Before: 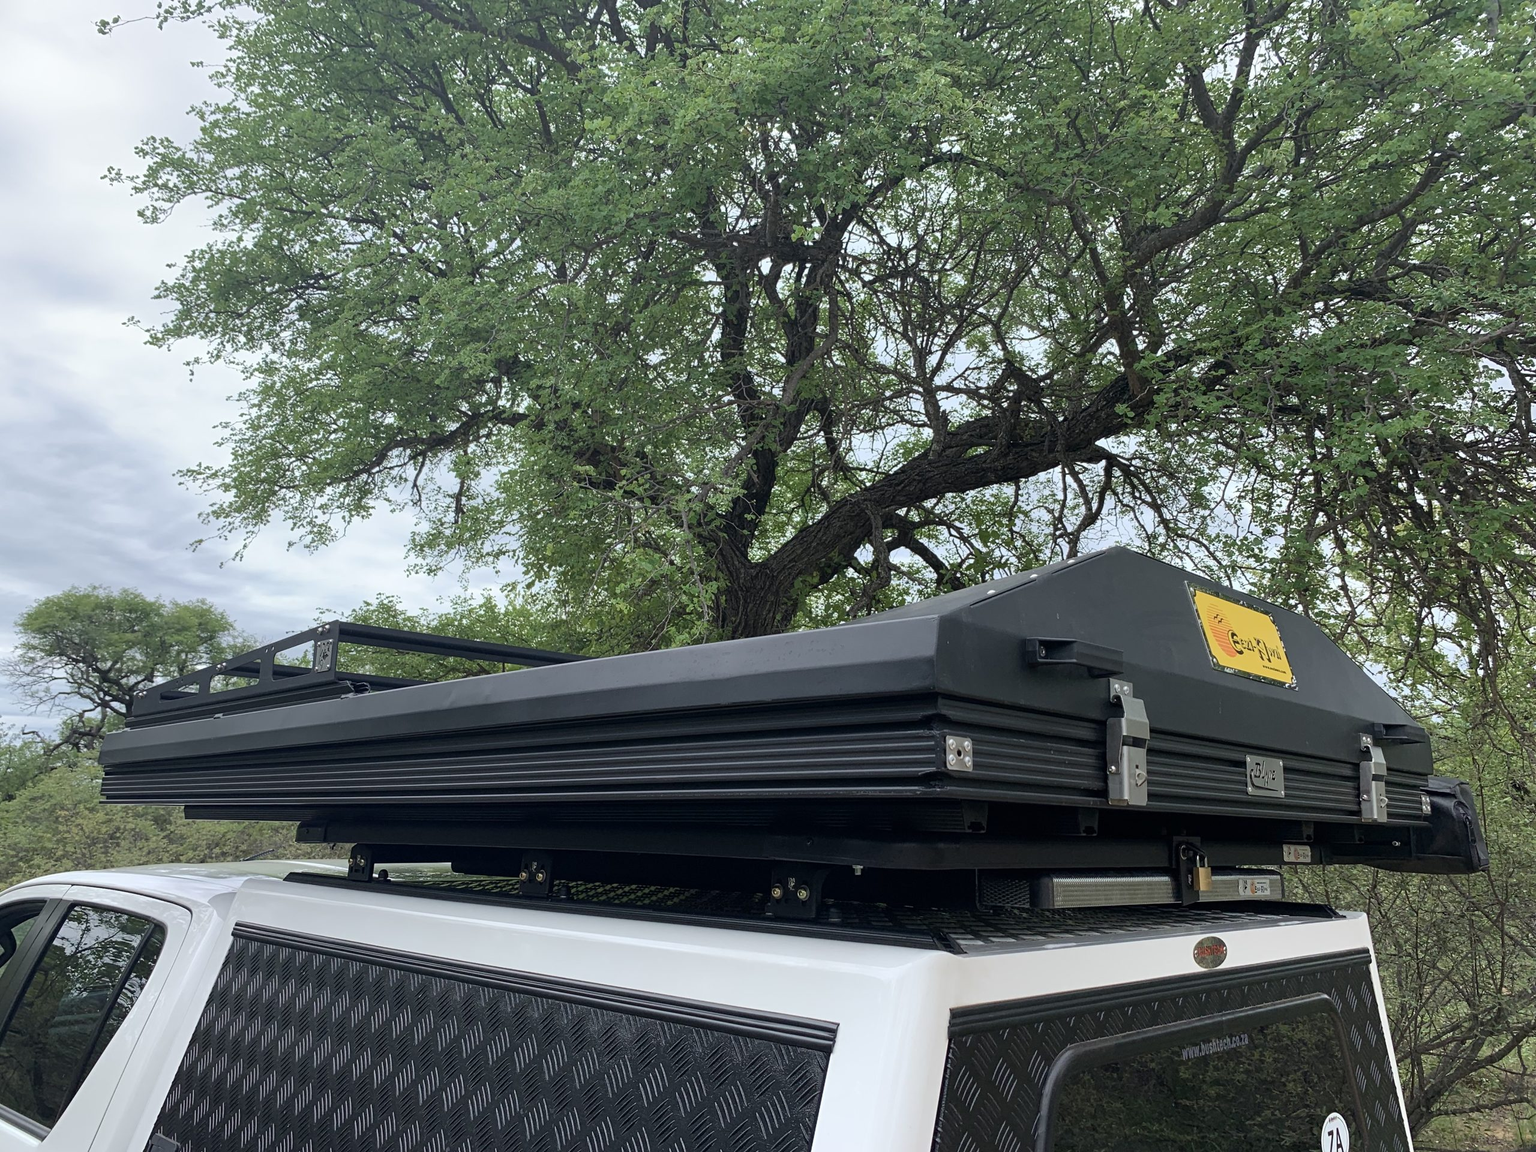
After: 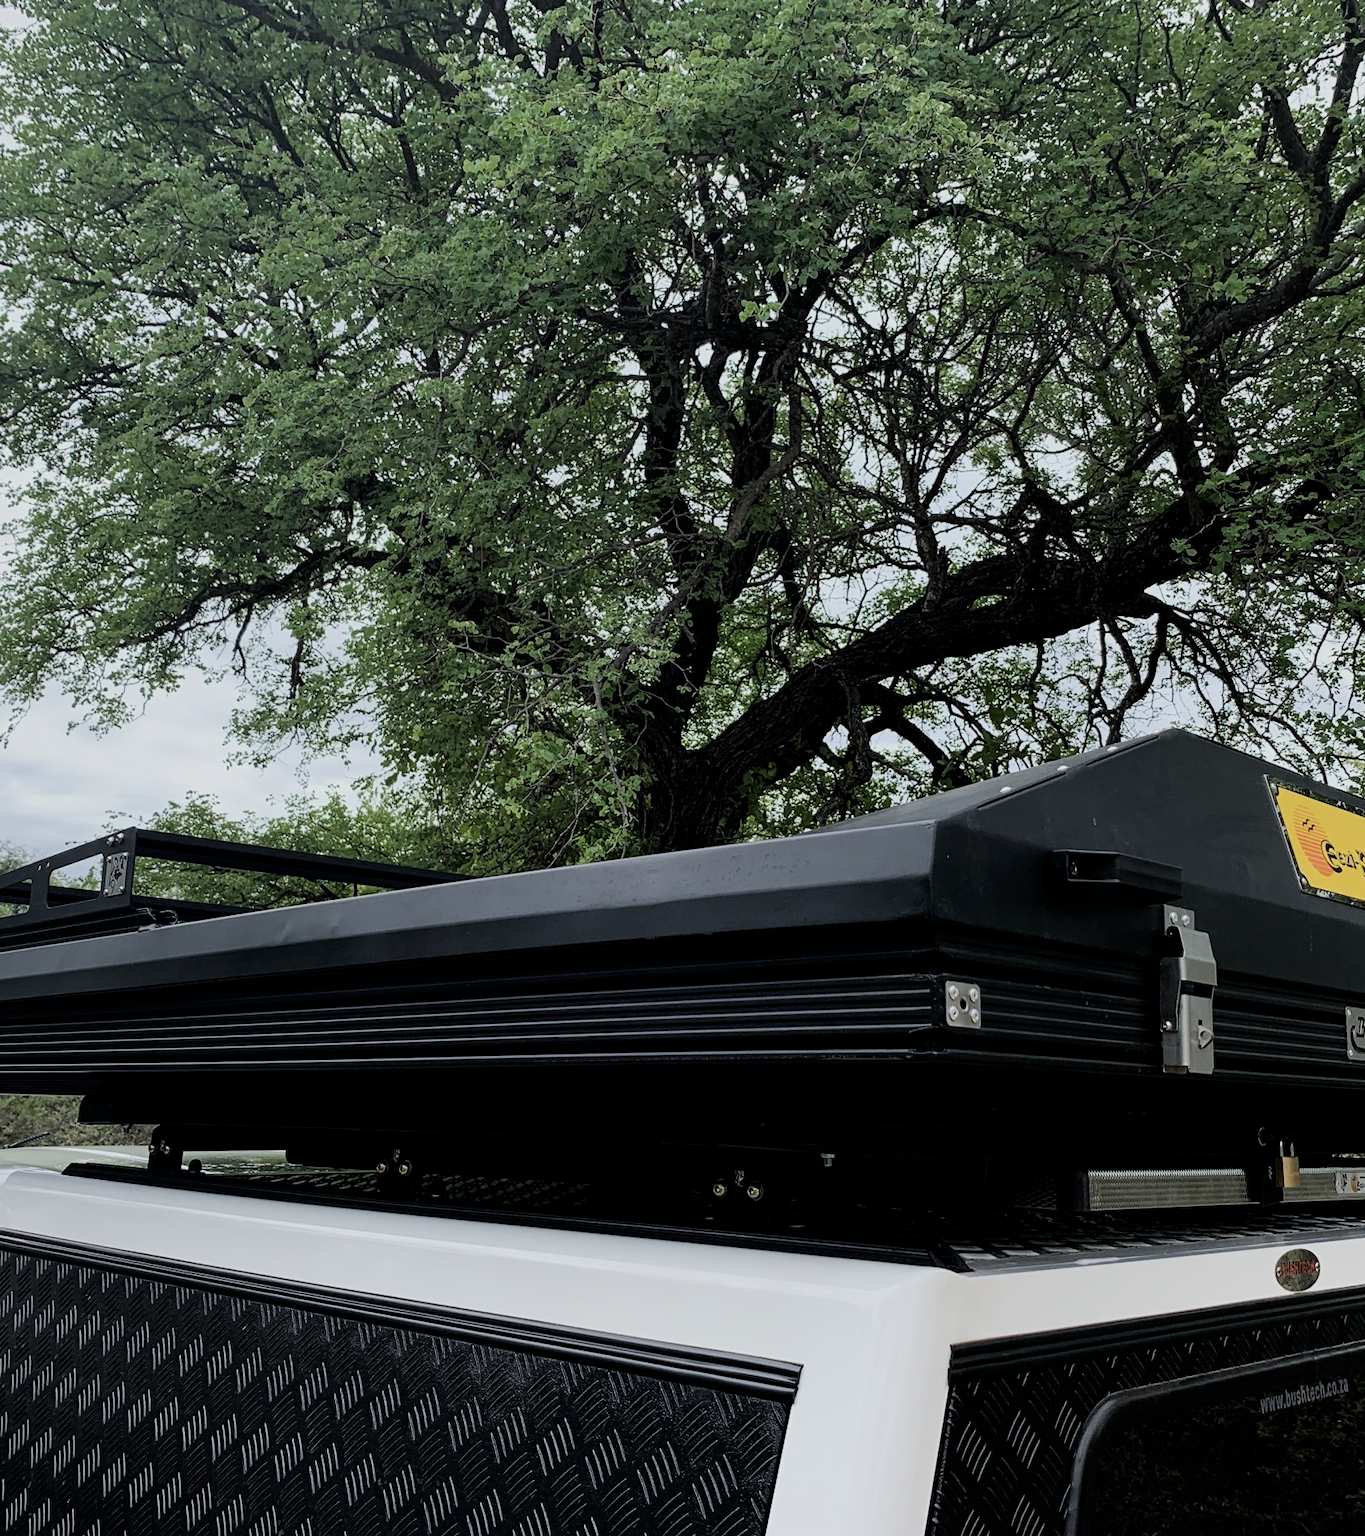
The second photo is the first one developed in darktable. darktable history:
contrast brightness saturation: brightness -0.09
filmic rgb: black relative exposure -5 EV, hardness 2.88, contrast 1.4, highlights saturation mix -30%
crop and rotate: left 15.446%, right 17.836%
tone equalizer: on, module defaults
